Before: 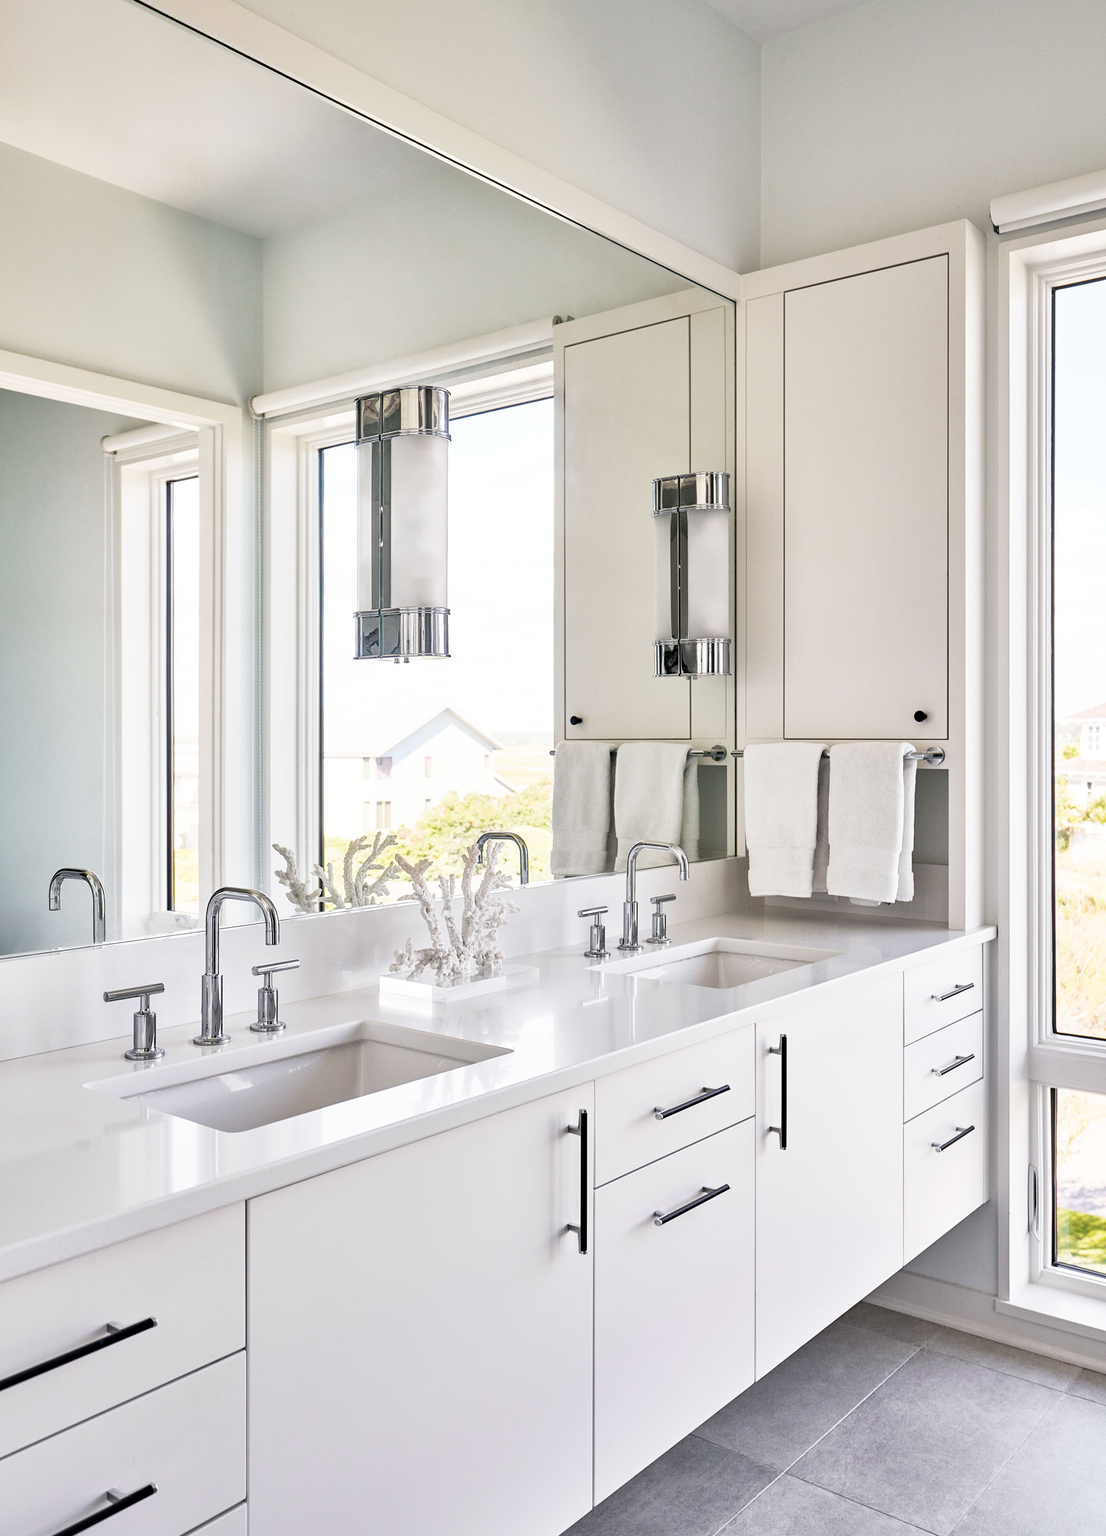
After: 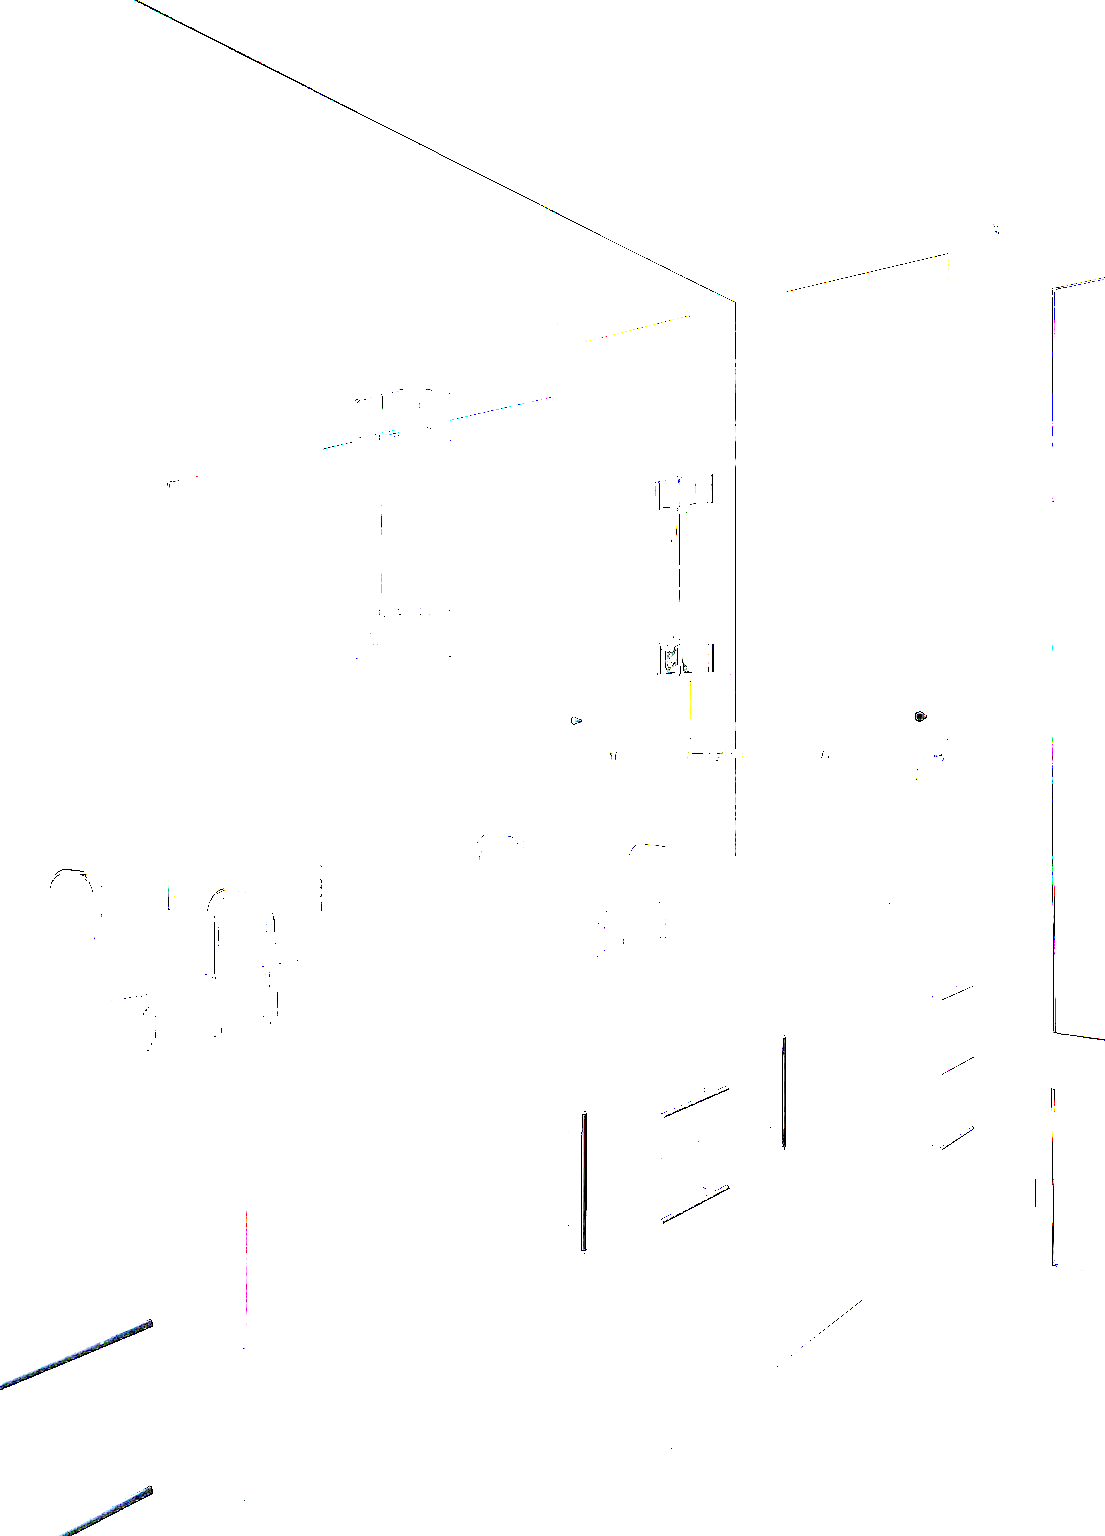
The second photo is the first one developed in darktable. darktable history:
exposure: exposure 7.951 EV, compensate exposure bias true, compensate highlight preservation false
